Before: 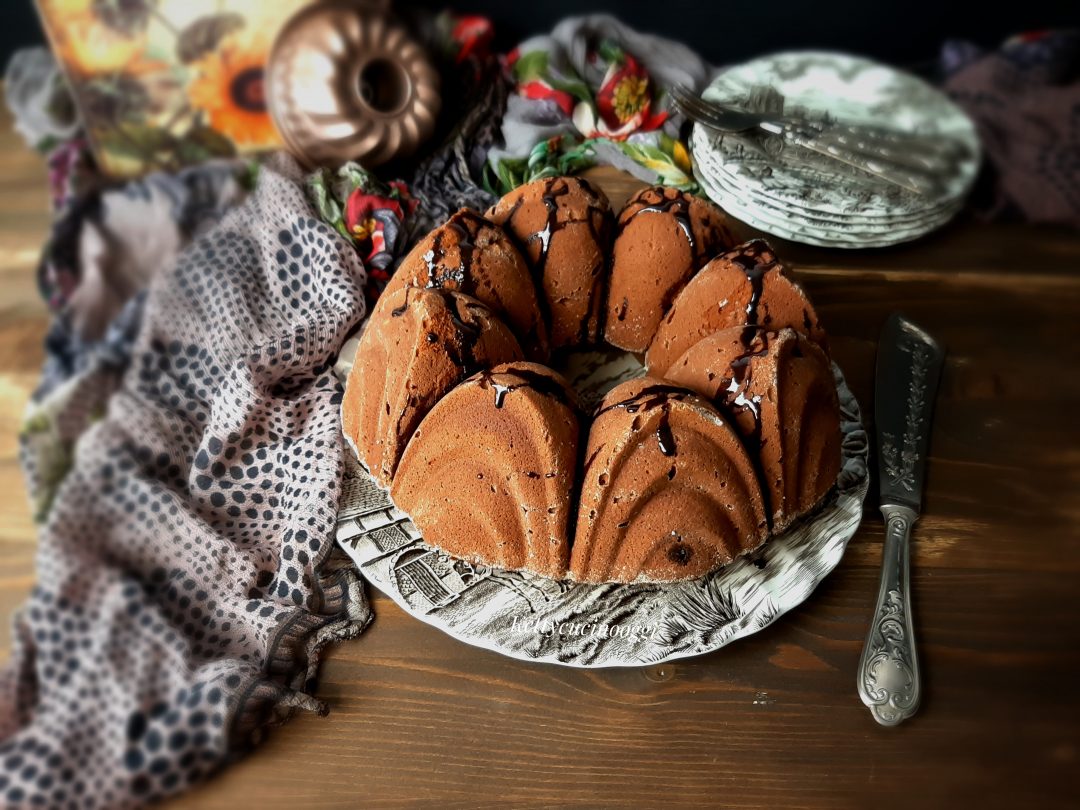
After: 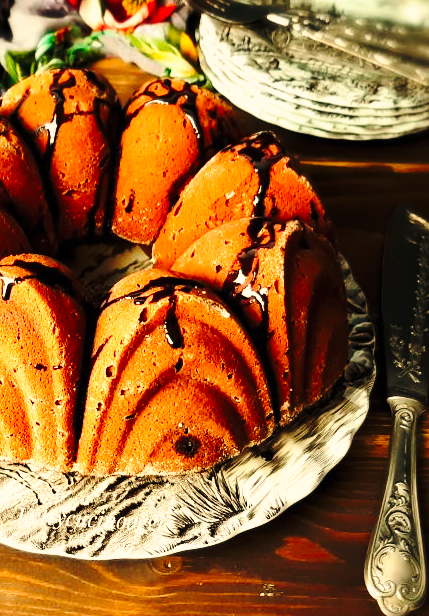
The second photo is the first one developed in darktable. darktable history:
white balance: red 1.123, blue 0.83
base curve: curves: ch0 [(0, 0) (0.04, 0.03) (0.133, 0.232) (0.448, 0.748) (0.843, 0.968) (1, 1)], preserve colors none
contrast brightness saturation: contrast 0.2, brightness 0.16, saturation 0.22
crop: left 45.721%, top 13.393%, right 14.118%, bottom 10.01%
